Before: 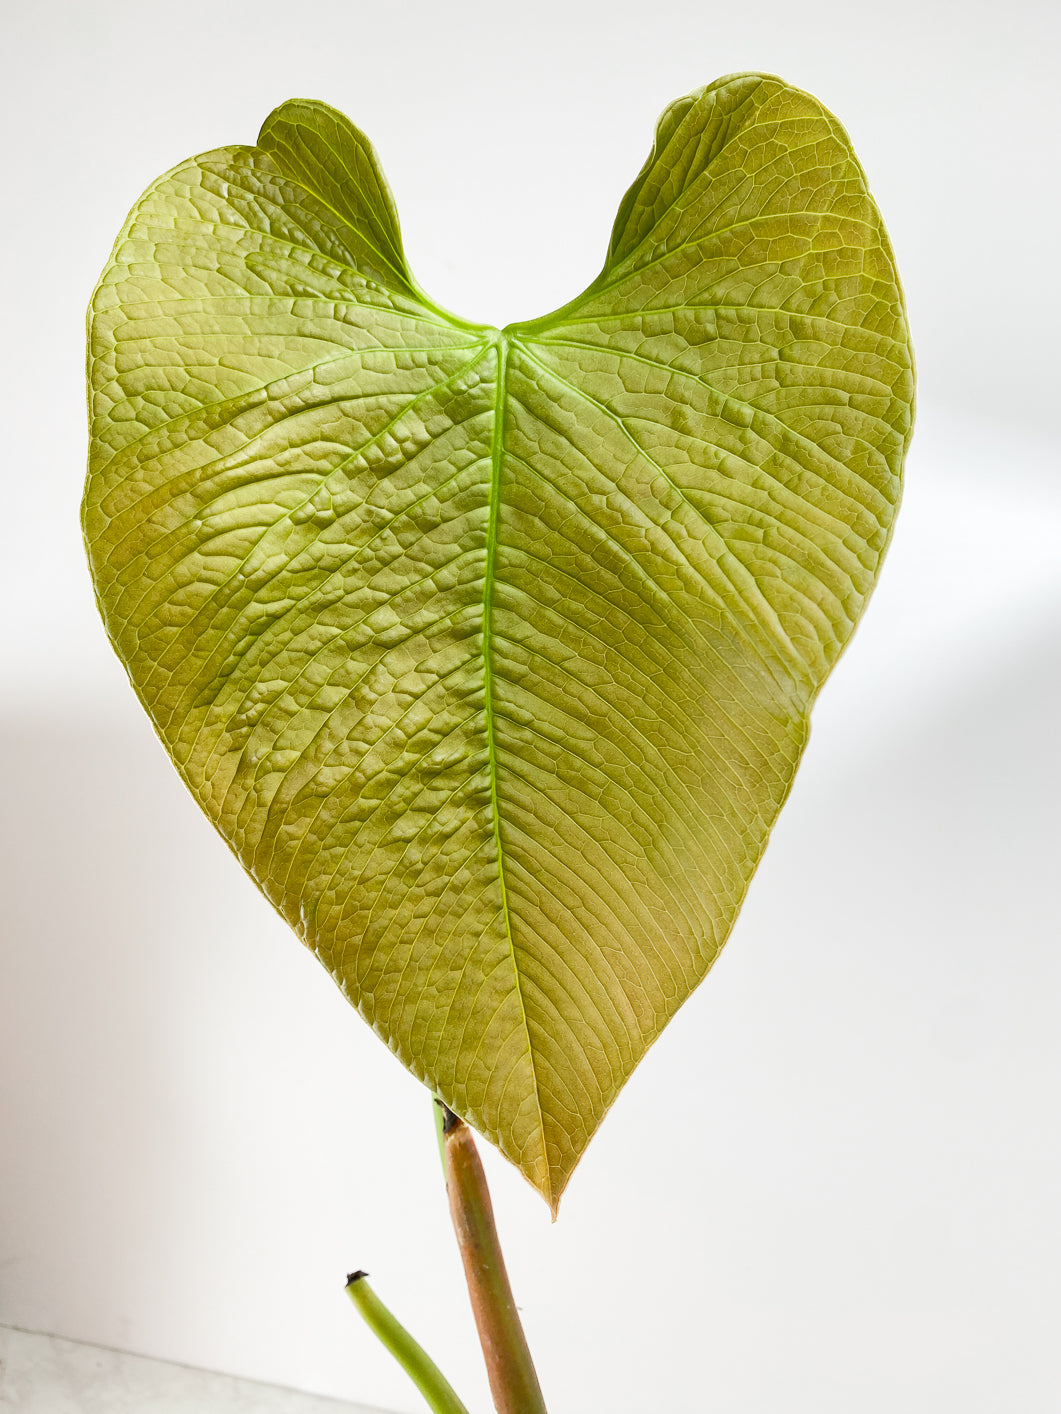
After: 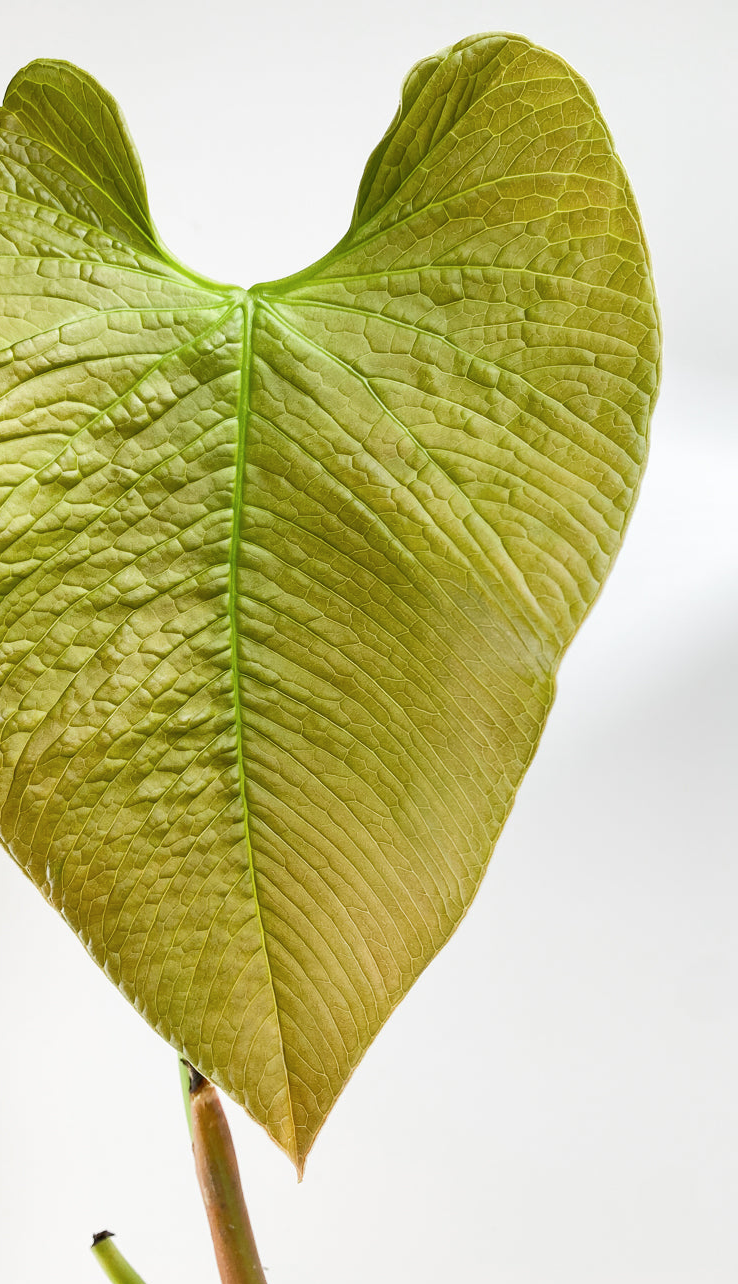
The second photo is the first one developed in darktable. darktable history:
crop and rotate: left 24.034%, top 2.838%, right 6.406%, bottom 6.299%
contrast brightness saturation: saturation -0.04
